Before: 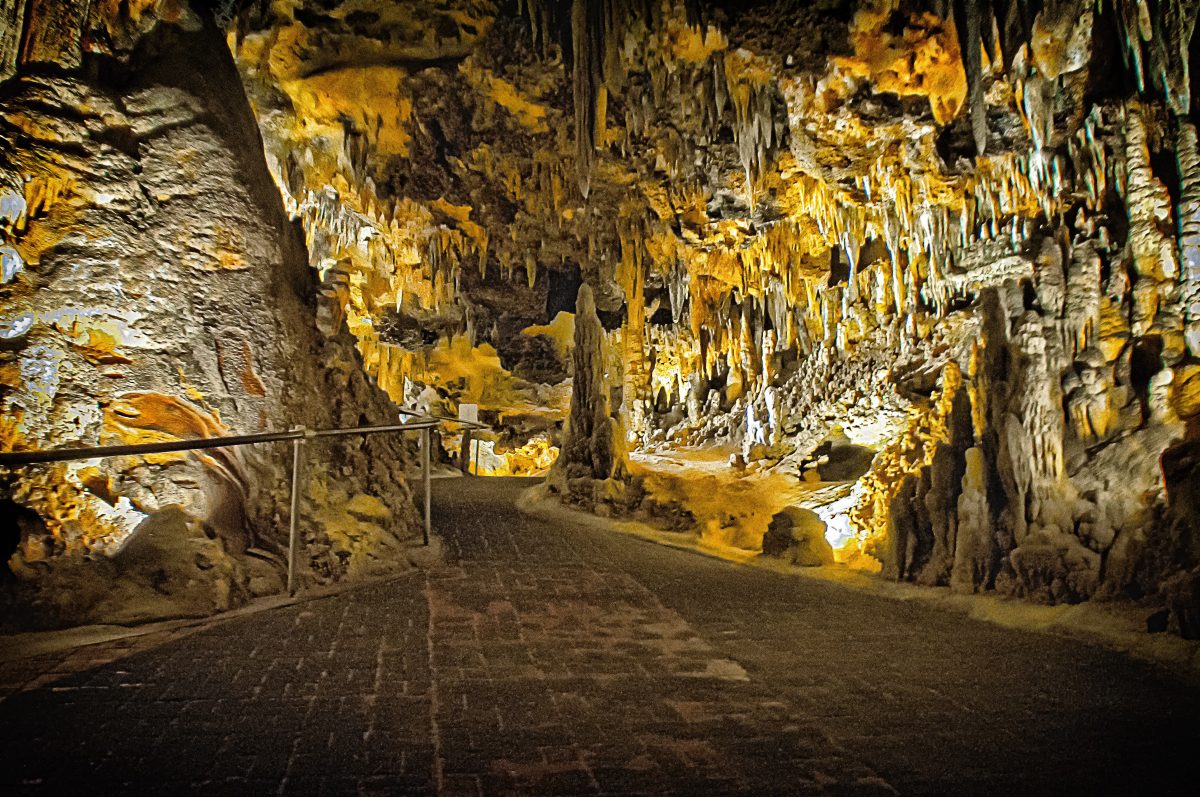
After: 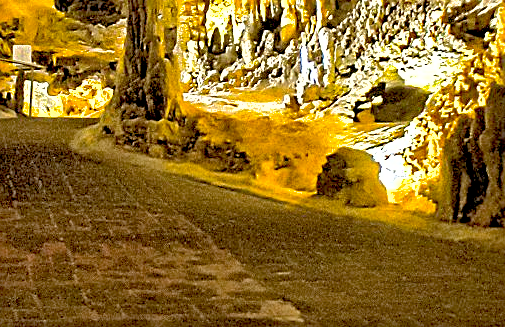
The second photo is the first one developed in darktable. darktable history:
color balance rgb: linear chroma grading › global chroma 3.45%, perceptual saturation grading › global saturation 11.24%, perceptual brilliance grading › global brilliance 3.04%, global vibrance 2.8%
exposure: black level correction 0.012, exposure 0.7 EV, compensate exposure bias true, compensate highlight preservation false
shadows and highlights: on, module defaults
sharpen: on, module defaults
crop: left 37.221%, top 45.169%, right 20.63%, bottom 13.777%
